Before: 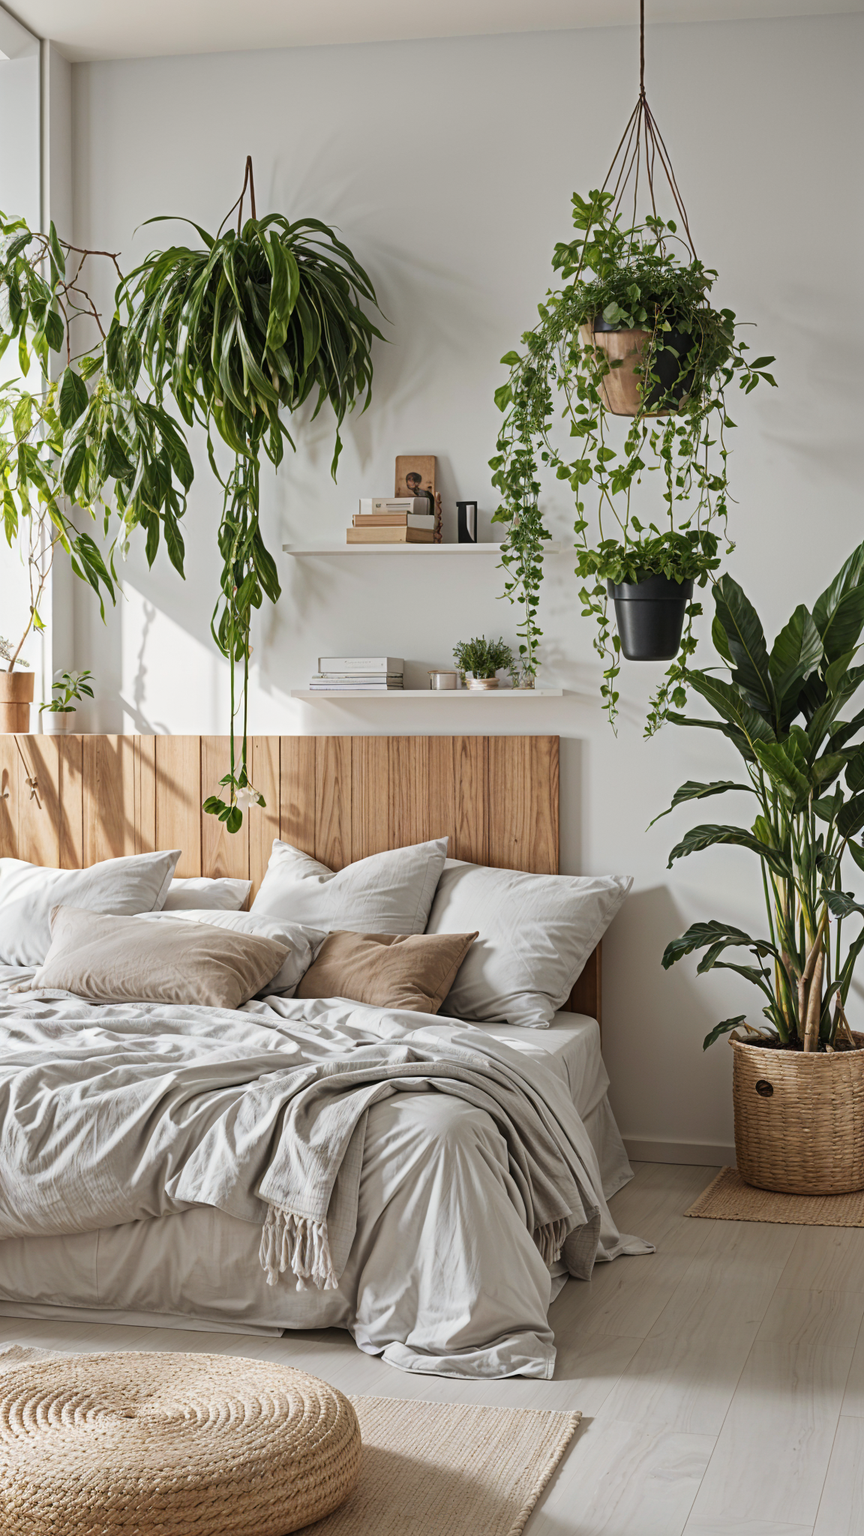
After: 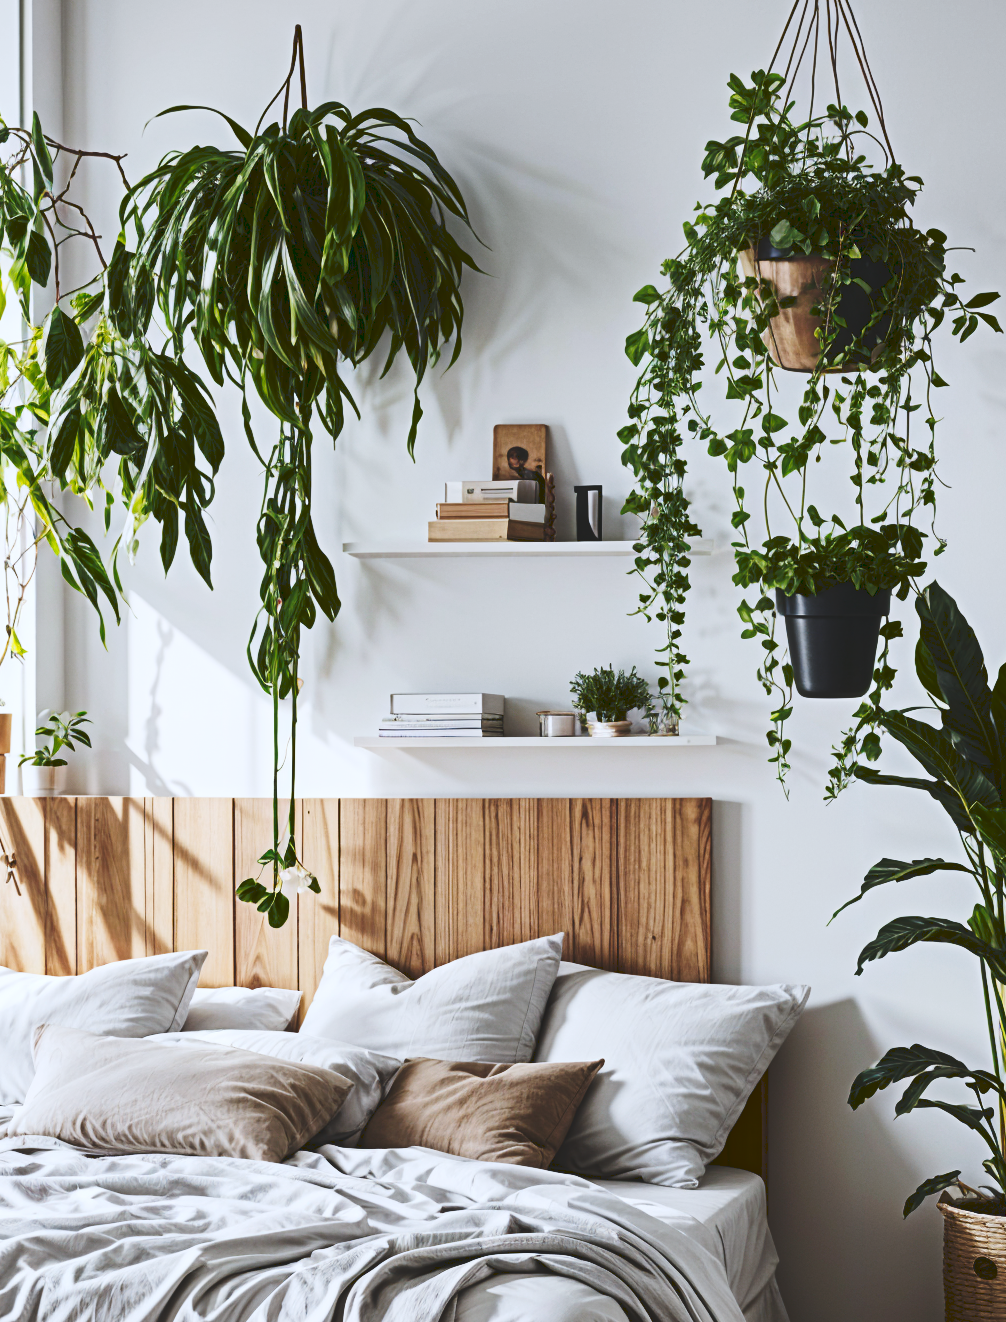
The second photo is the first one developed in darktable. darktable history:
crop: left 3.015%, top 8.969%, right 9.647%, bottom 26.457%
white balance: red 0.954, blue 1.079
contrast brightness saturation: contrast 0.2, brightness -0.11, saturation 0.1
tone curve: curves: ch0 [(0, 0) (0.003, 0.117) (0.011, 0.125) (0.025, 0.133) (0.044, 0.144) (0.069, 0.152) (0.1, 0.167) (0.136, 0.186) (0.177, 0.21) (0.224, 0.244) (0.277, 0.295) (0.335, 0.357) (0.399, 0.445) (0.468, 0.531) (0.543, 0.629) (0.623, 0.716) (0.709, 0.803) (0.801, 0.876) (0.898, 0.939) (1, 1)], preserve colors none
base curve: preserve colors none
